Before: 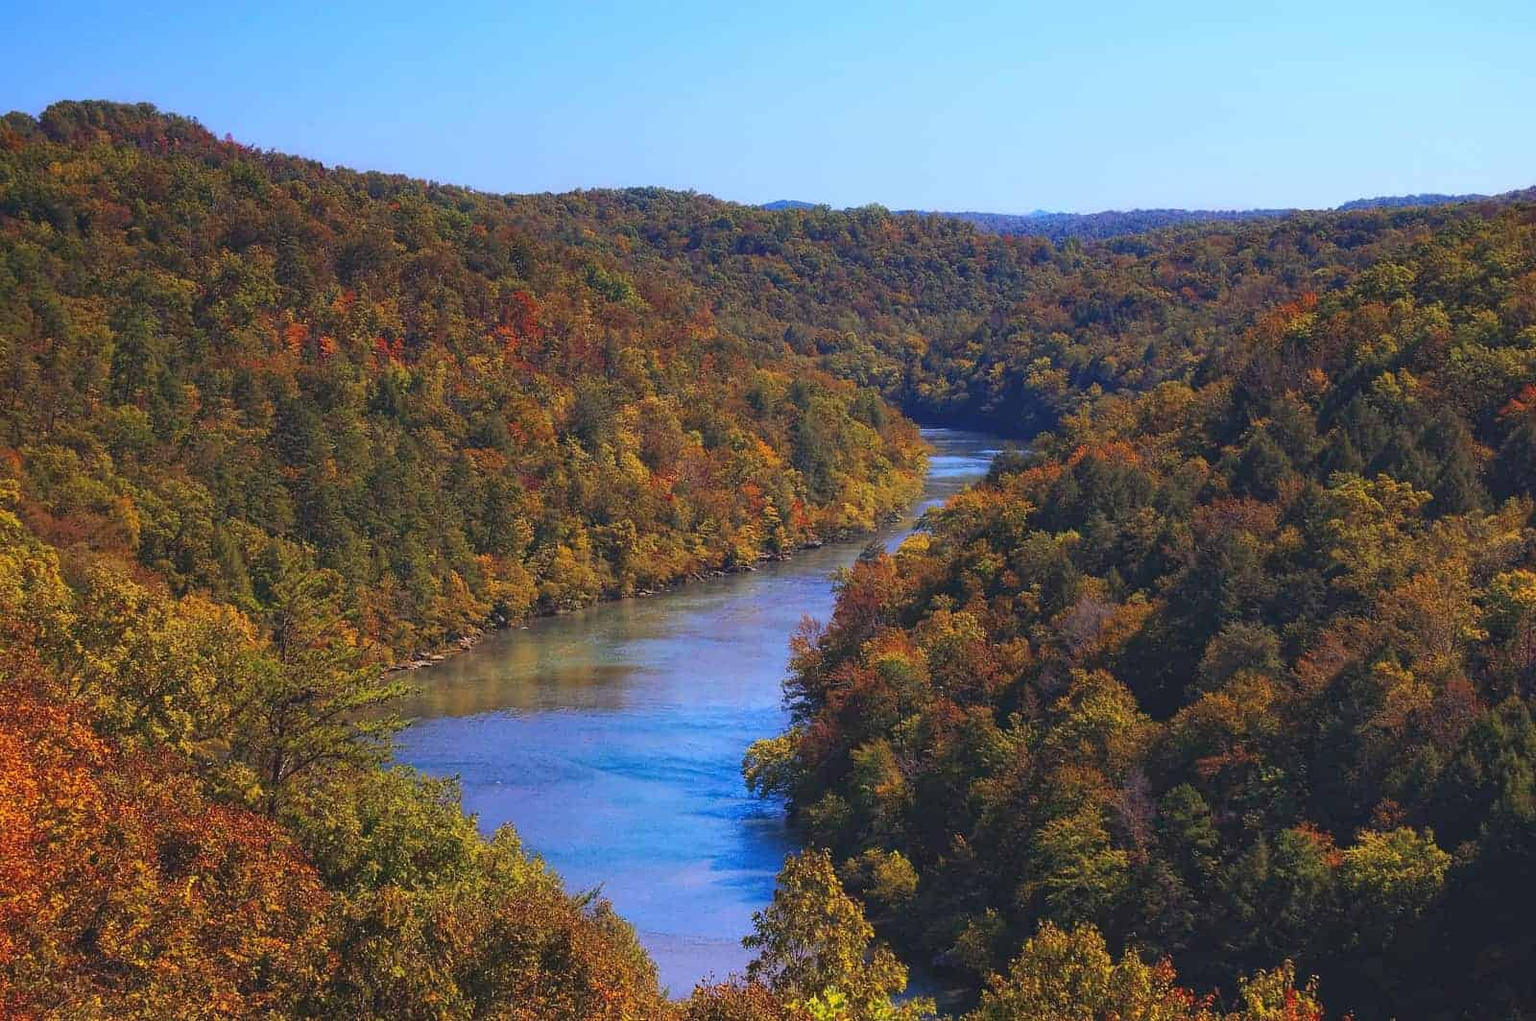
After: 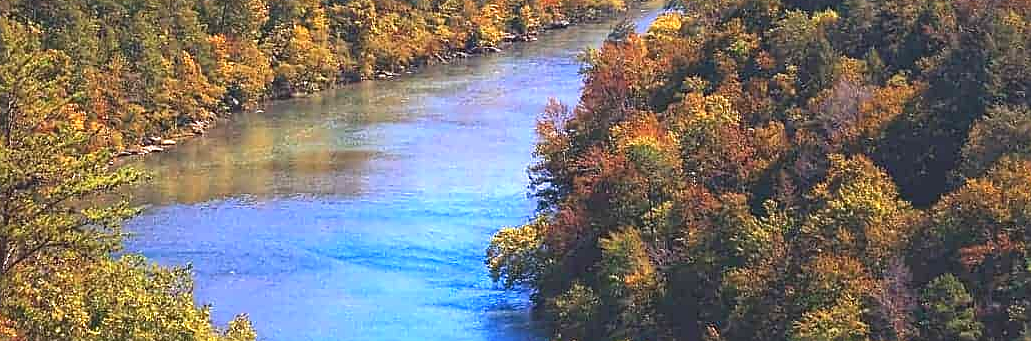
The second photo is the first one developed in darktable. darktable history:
crop: left 17.989%, top 51.098%, right 17.539%, bottom 16.805%
sharpen: on, module defaults
exposure: black level correction 0, exposure 1 EV, compensate exposure bias true, compensate highlight preservation false
contrast brightness saturation: saturation -0.045
